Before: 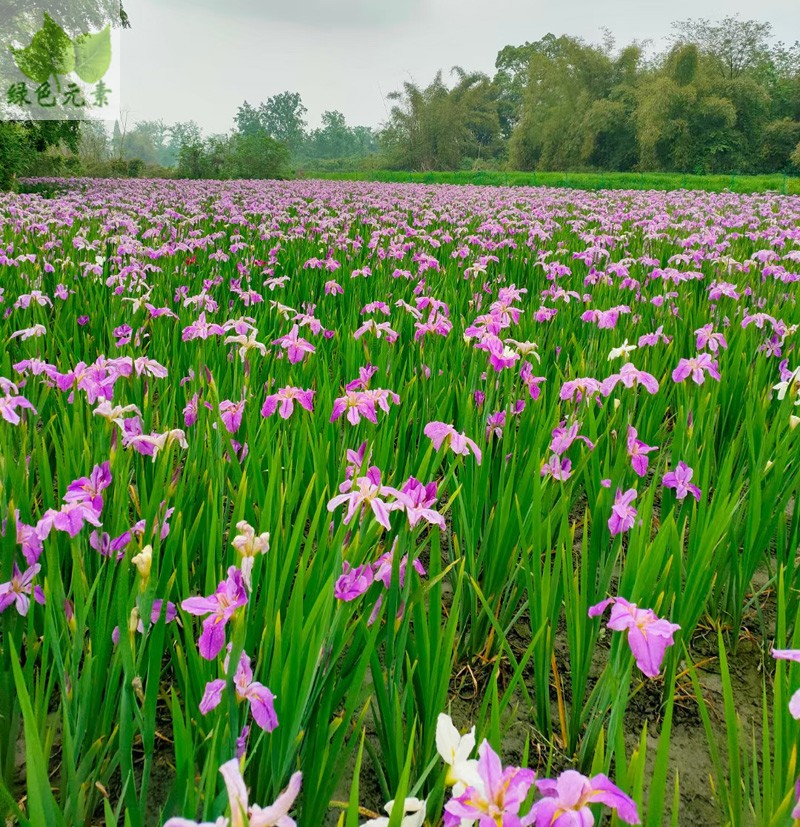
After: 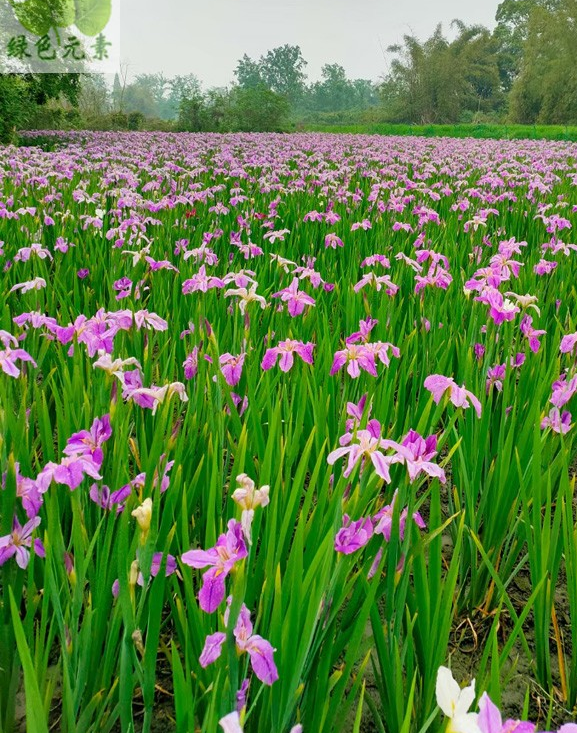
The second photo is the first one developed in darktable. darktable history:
crop: top 5.775%, right 27.849%, bottom 5.525%
